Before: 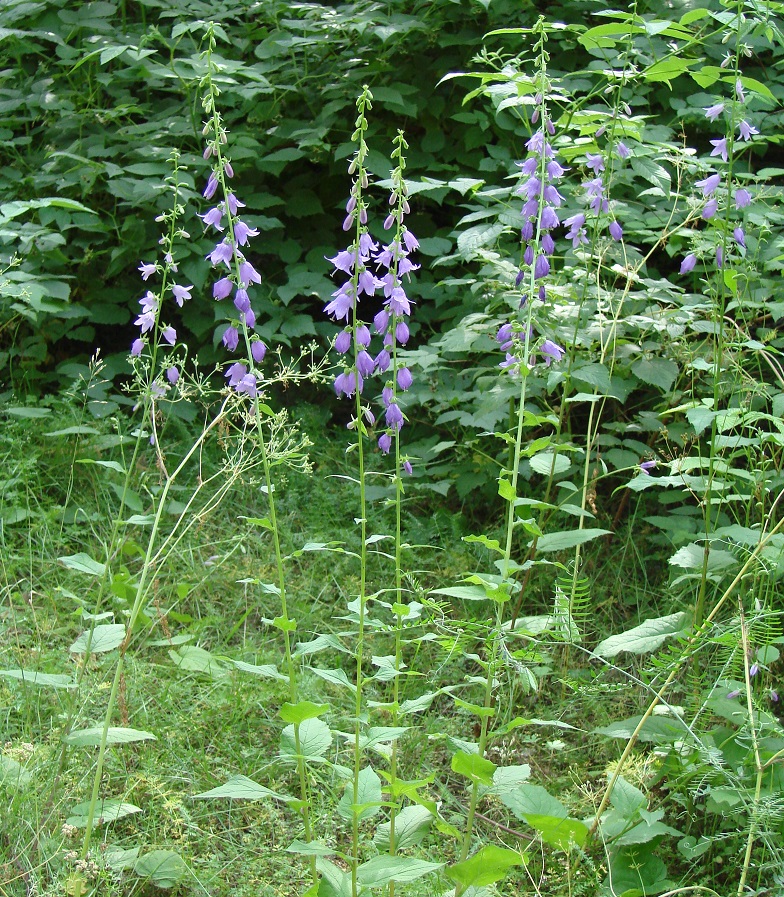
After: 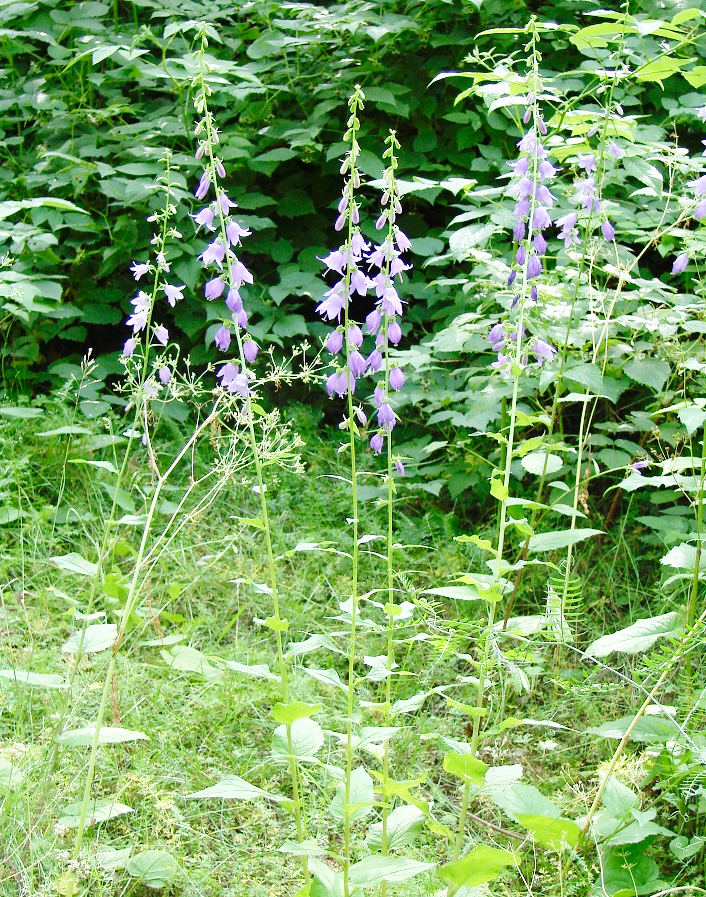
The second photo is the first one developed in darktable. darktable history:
crop and rotate: left 1.088%, right 8.807%
base curve: curves: ch0 [(0, 0) (0.008, 0.007) (0.022, 0.029) (0.048, 0.089) (0.092, 0.197) (0.191, 0.399) (0.275, 0.534) (0.357, 0.65) (0.477, 0.78) (0.542, 0.833) (0.799, 0.973) (1, 1)], preserve colors none
